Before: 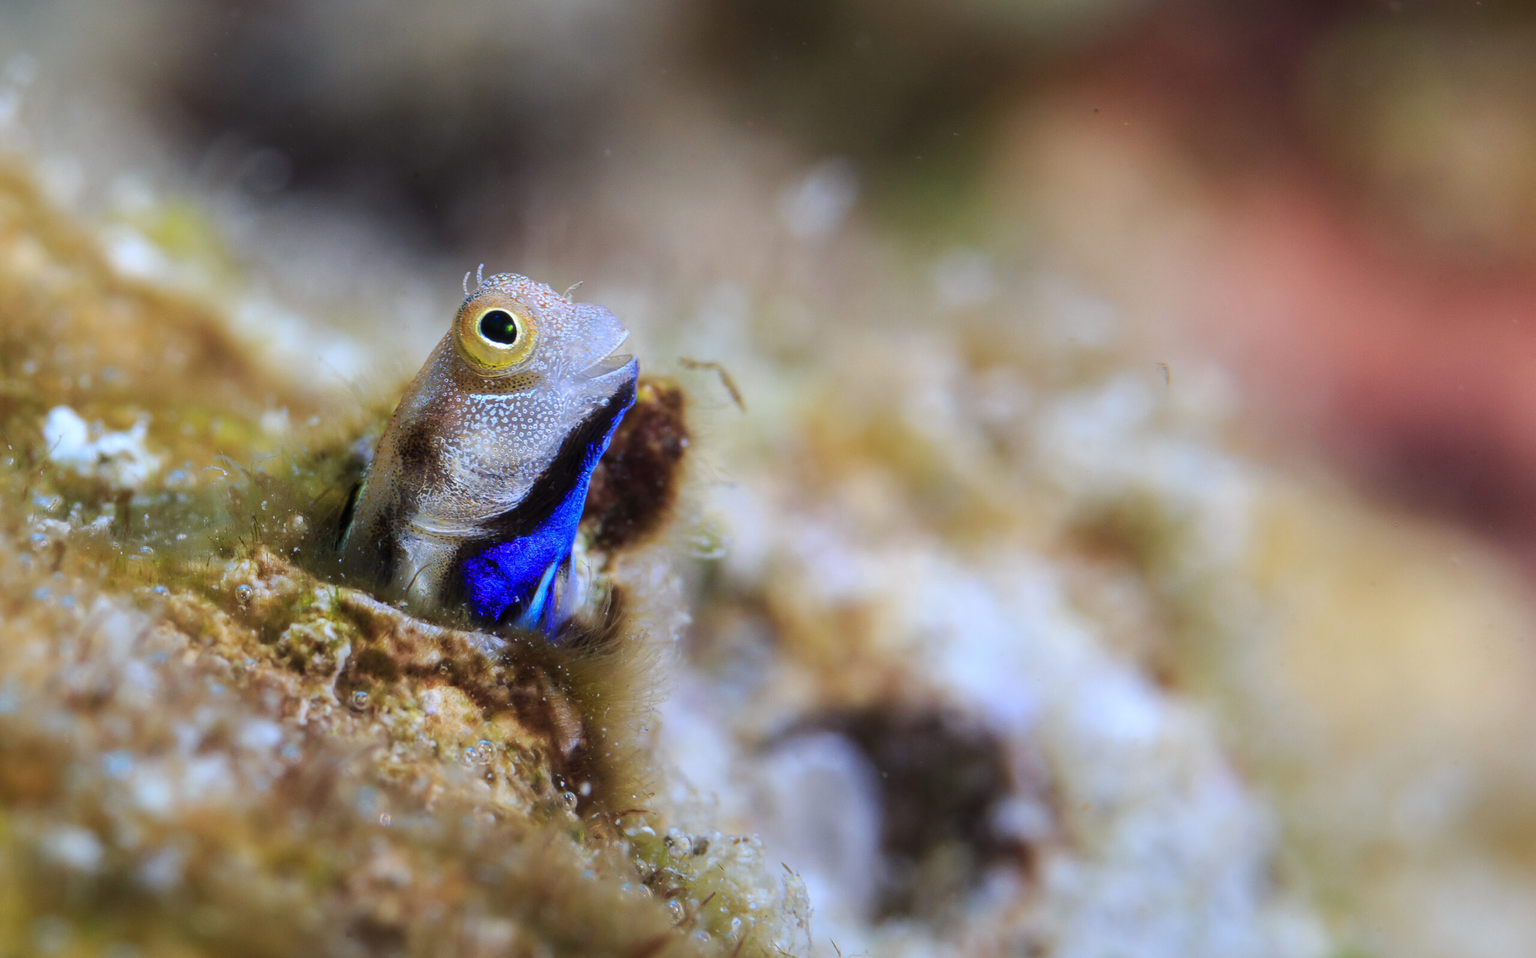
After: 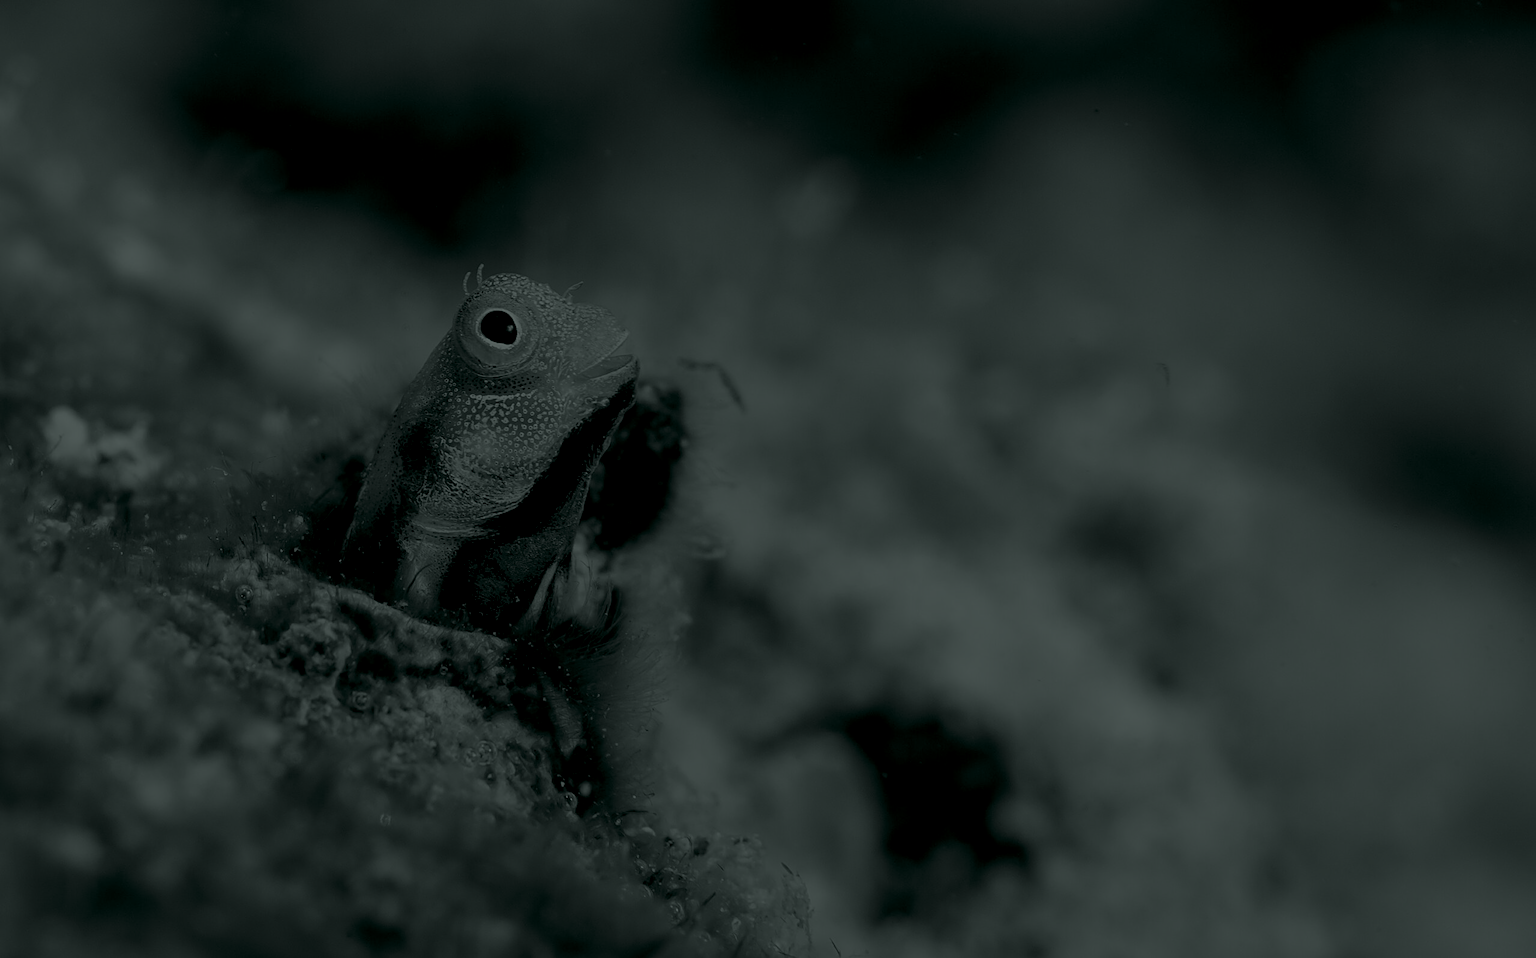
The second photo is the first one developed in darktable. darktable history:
colorize: hue 90°, saturation 19%, lightness 1.59%, version 1
sharpen: on, module defaults
exposure: compensate highlight preservation false
